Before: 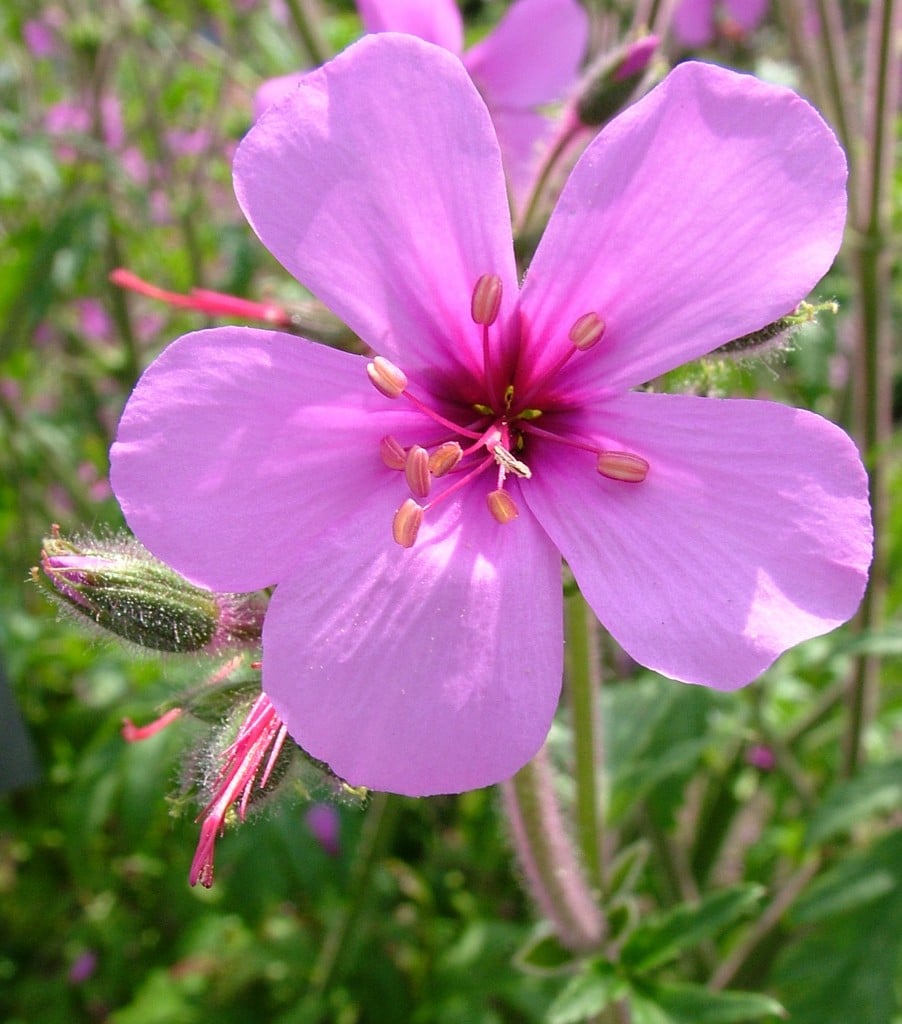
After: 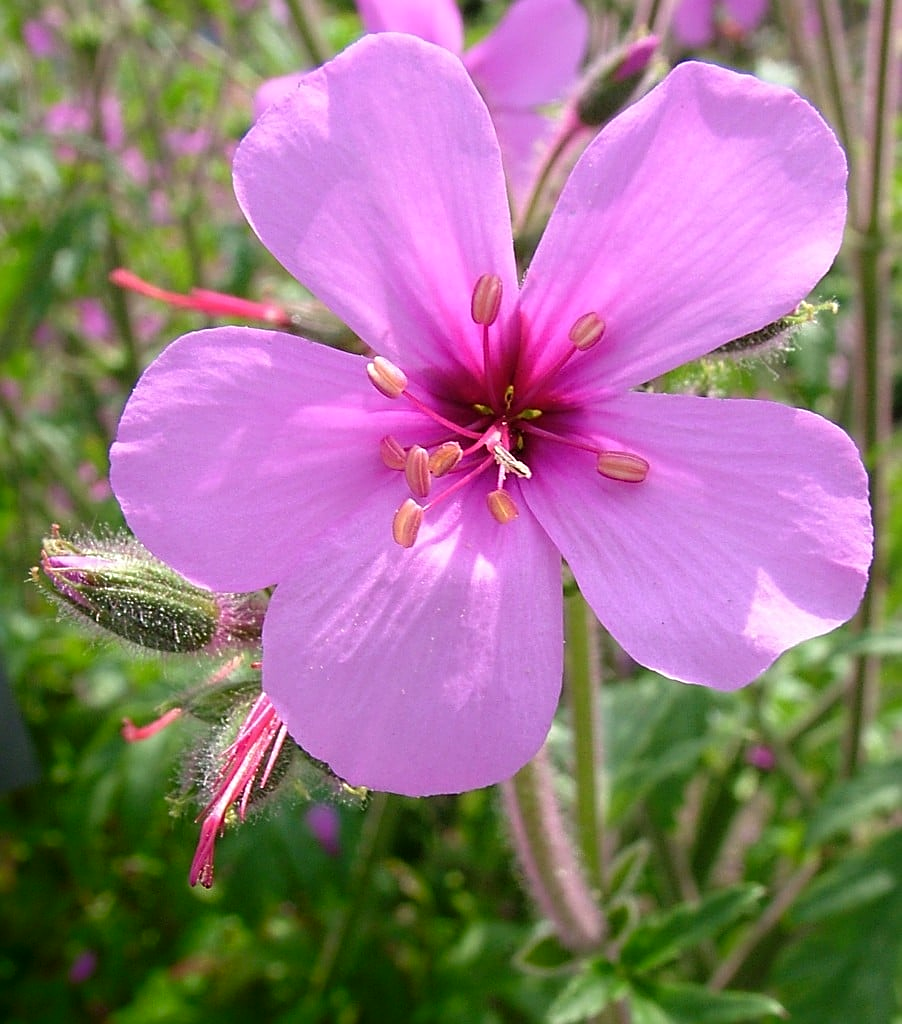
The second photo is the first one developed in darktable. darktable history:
sharpen: on, module defaults
shadows and highlights: shadows -71.57, highlights 36.53, soften with gaussian
